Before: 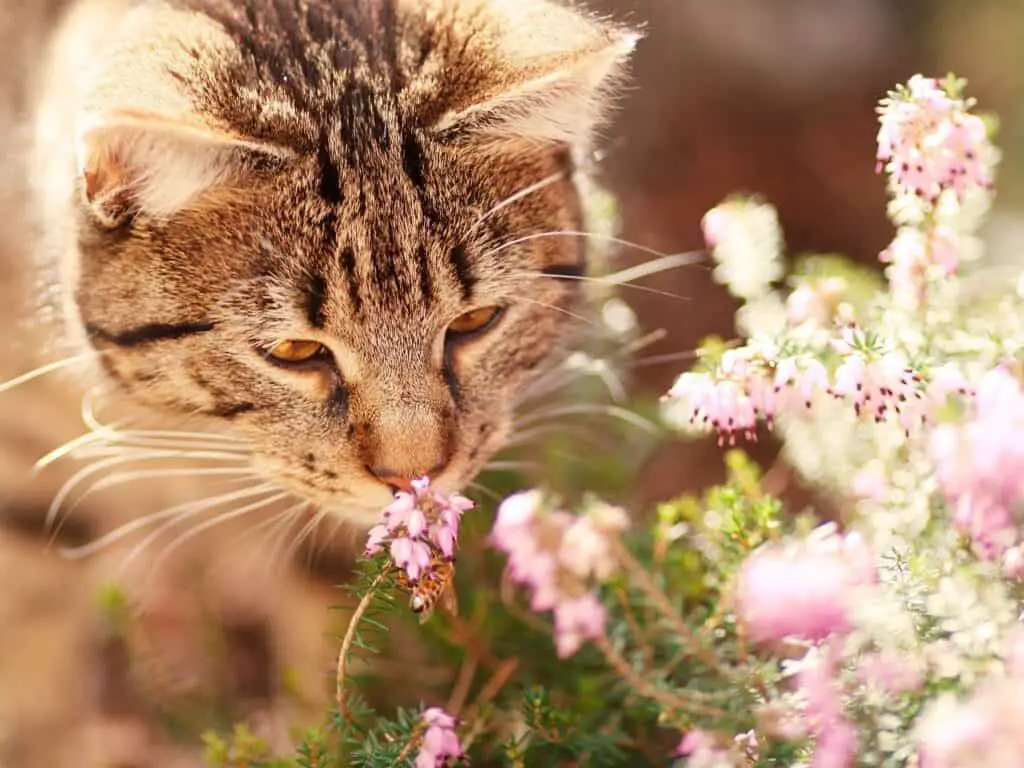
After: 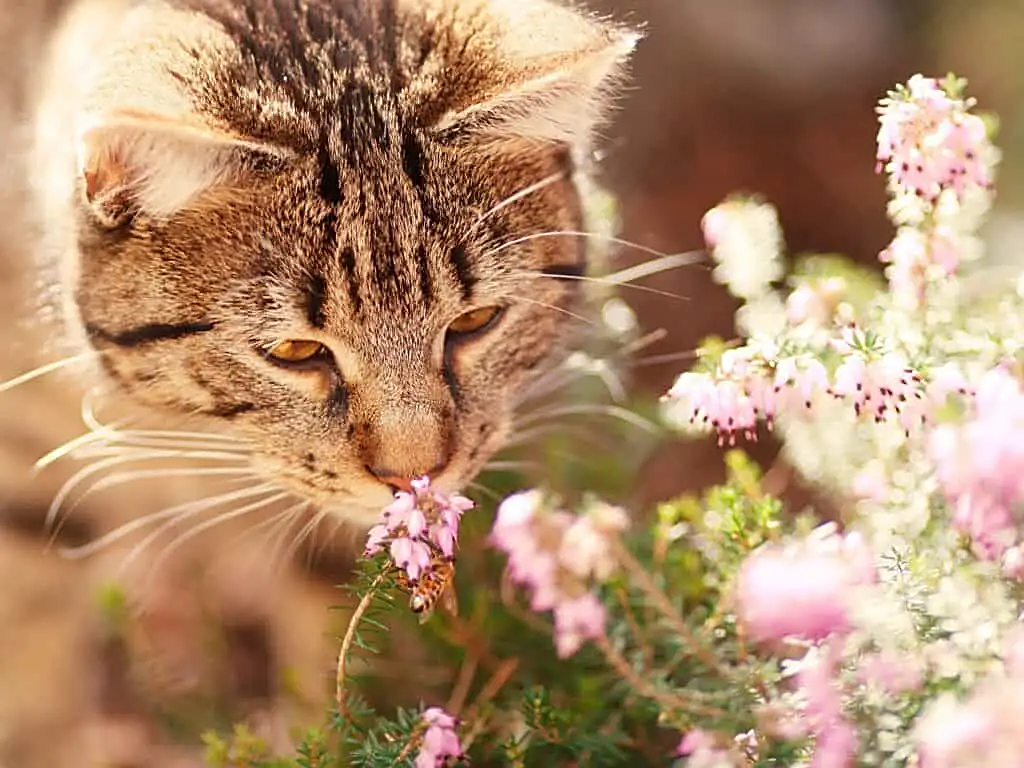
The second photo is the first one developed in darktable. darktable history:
sharpen: radius 1.967
white balance: emerald 1
fill light: on, module defaults
